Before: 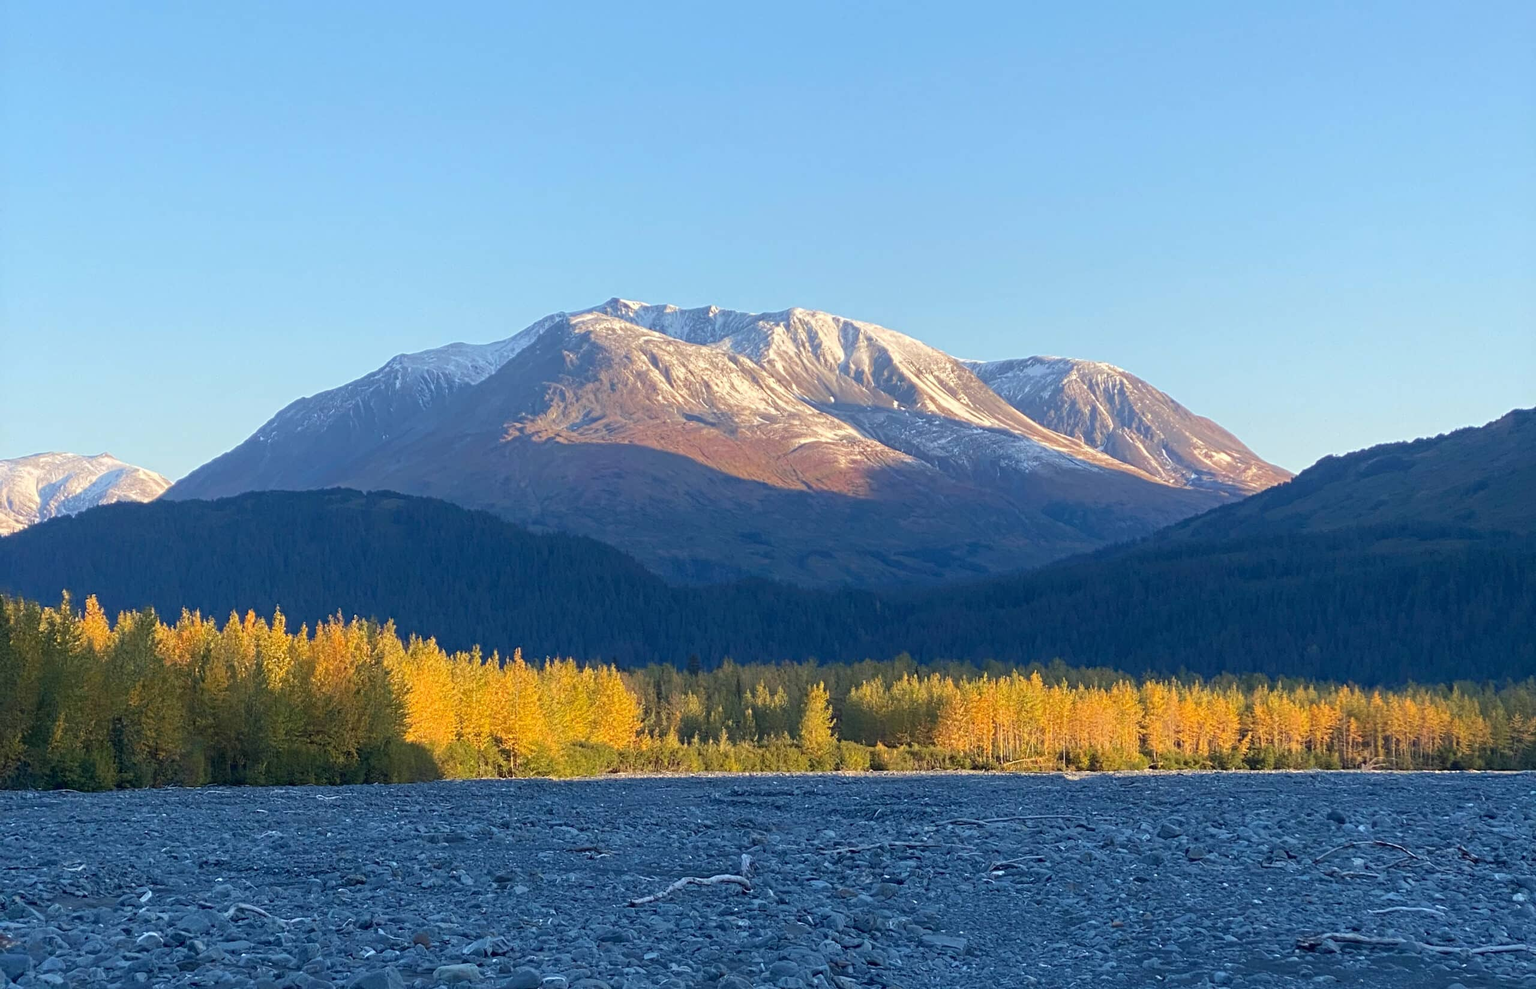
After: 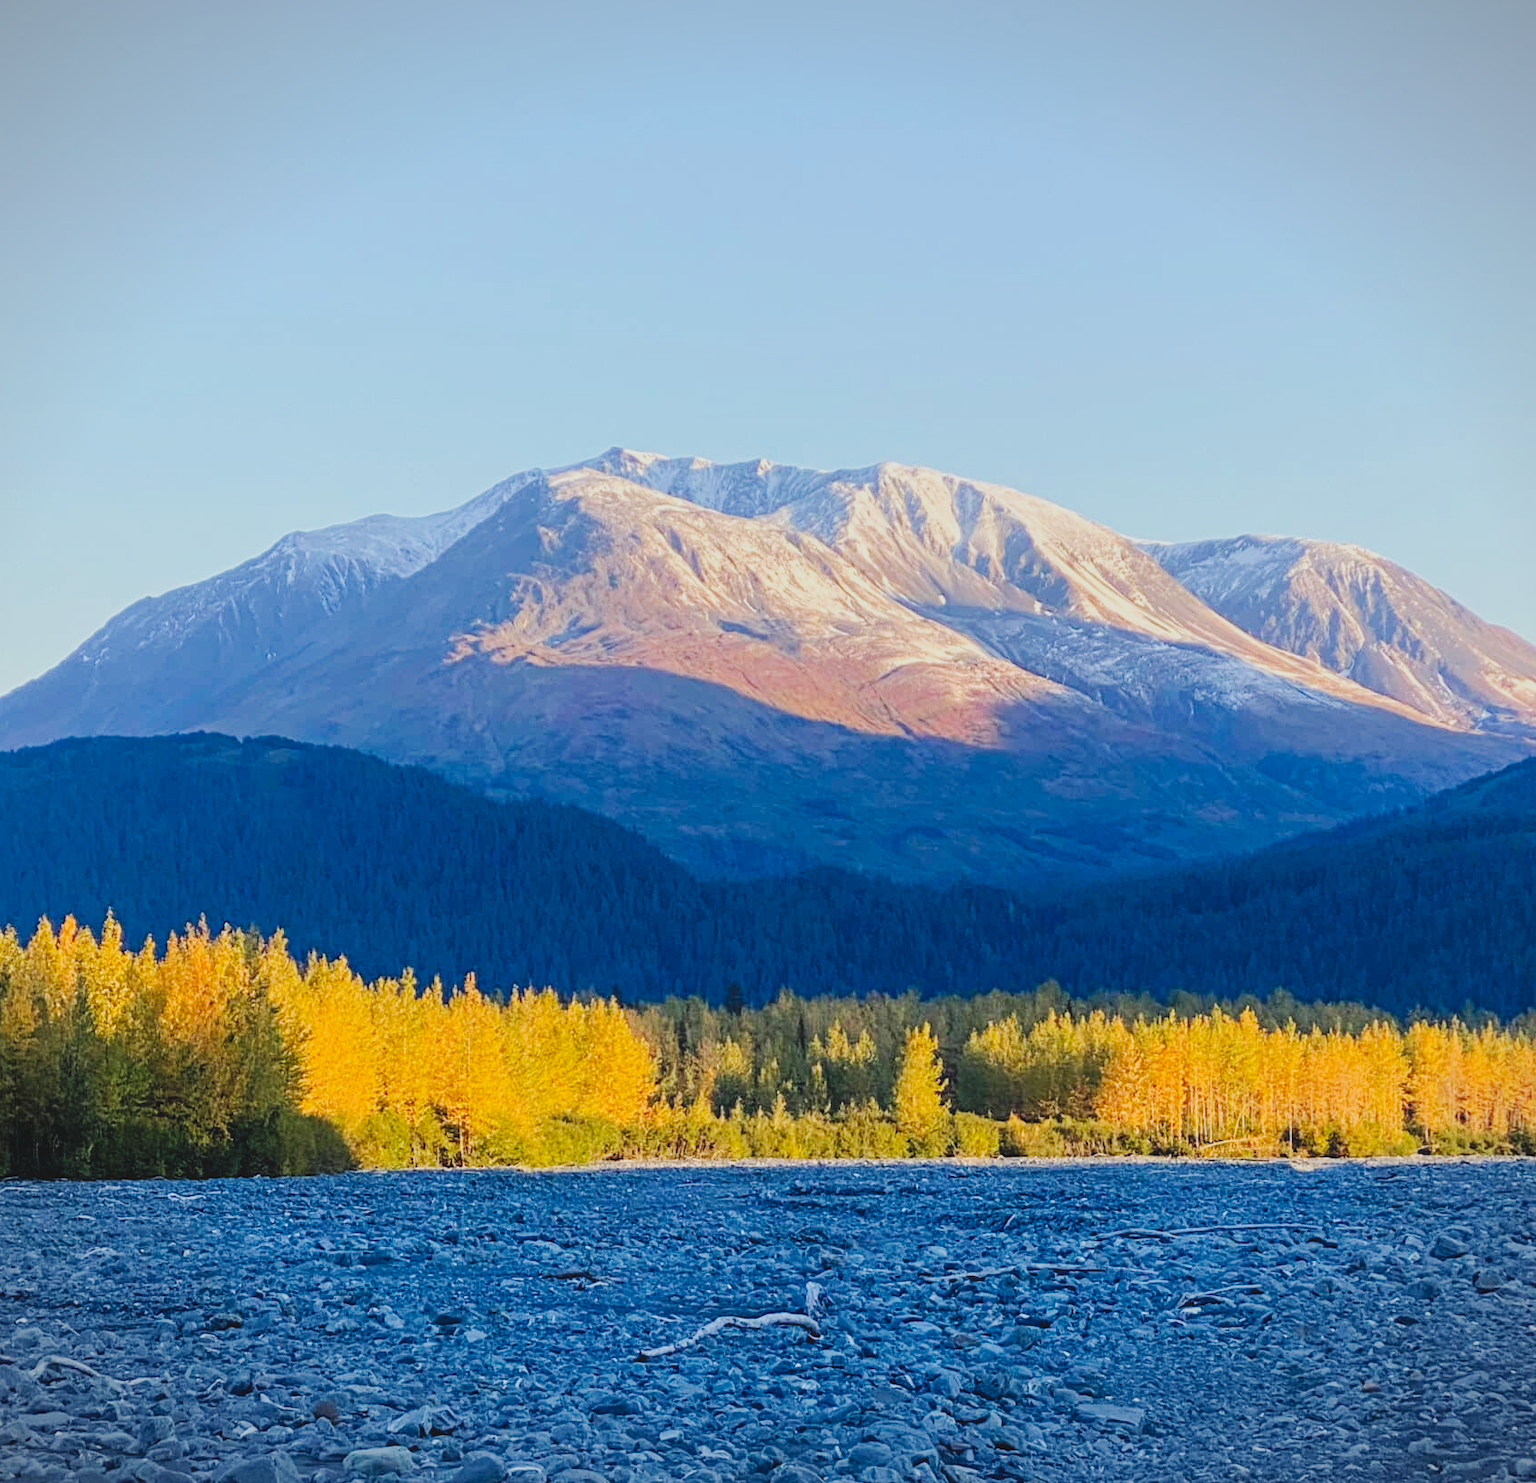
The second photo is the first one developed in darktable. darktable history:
tone curve: curves: ch0 [(0, 0) (0.003, 0.077) (0.011, 0.078) (0.025, 0.078) (0.044, 0.08) (0.069, 0.088) (0.1, 0.102) (0.136, 0.12) (0.177, 0.148) (0.224, 0.191) (0.277, 0.261) (0.335, 0.335) (0.399, 0.419) (0.468, 0.522) (0.543, 0.611) (0.623, 0.702) (0.709, 0.779) (0.801, 0.855) (0.898, 0.918) (1, 1)], preserve colors none
contrast brightness saturation: contrast 0.033, brightness 0.056, saturation 0.122
crop and rotate: left 13.325%, right 20.056%
tone equalizer: edges refinement/feathering 500, mask exposure compensation -1.57 EV, preserve details no
vignetting: fall-off start 100.26%, fall-off radius 71.74%, width/height ratio 1.177
filmic rgb: black relative exposure -7.65 EV, white relative exposure 4.56 EV, threshold 5.98 EV, hardness 3.61, enable highlight reconstruction true
local contrast: detail 109%
